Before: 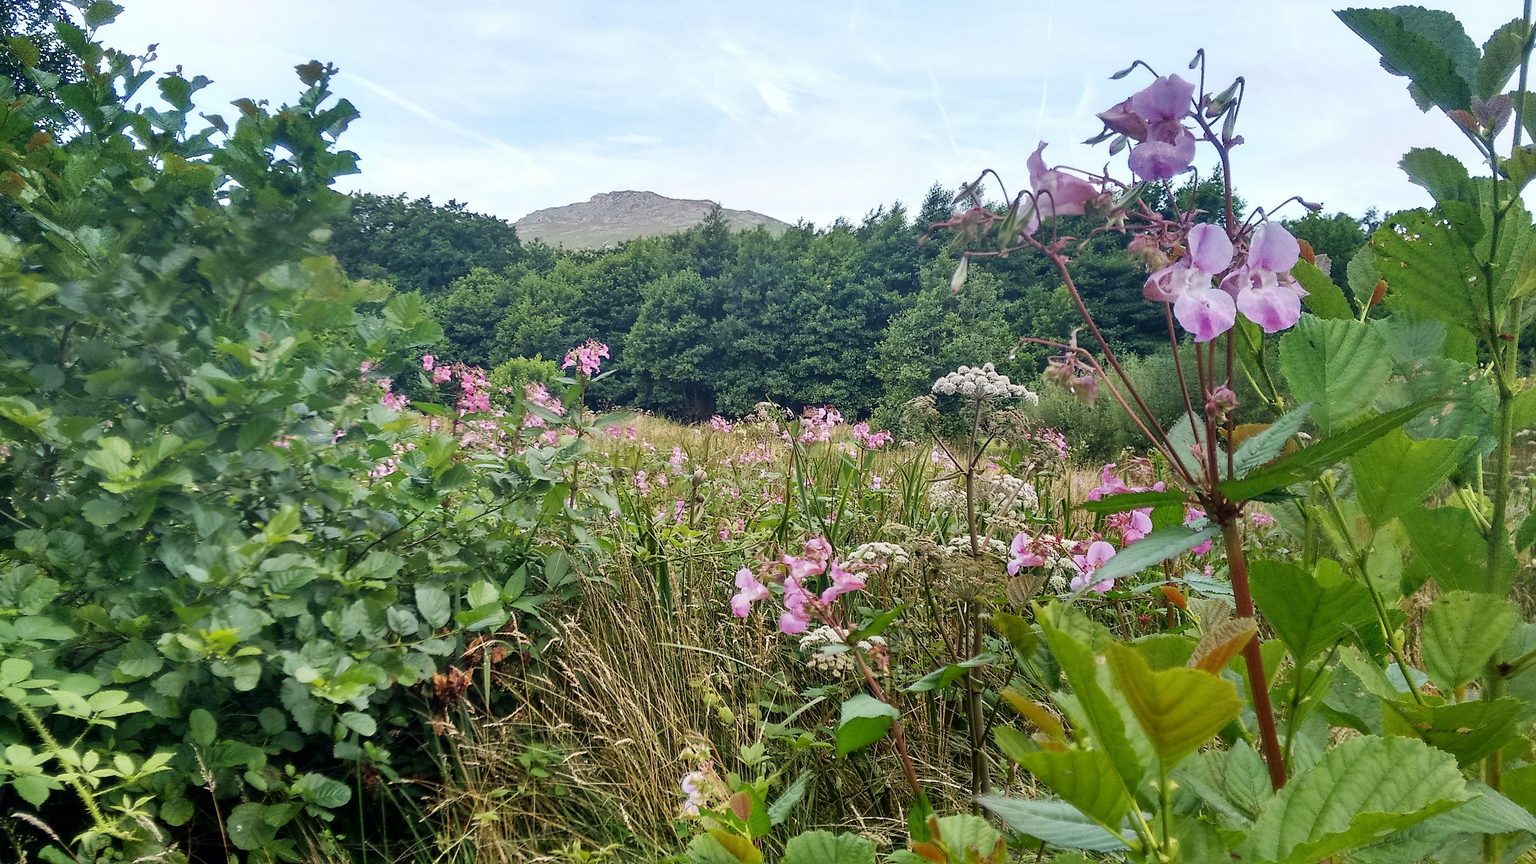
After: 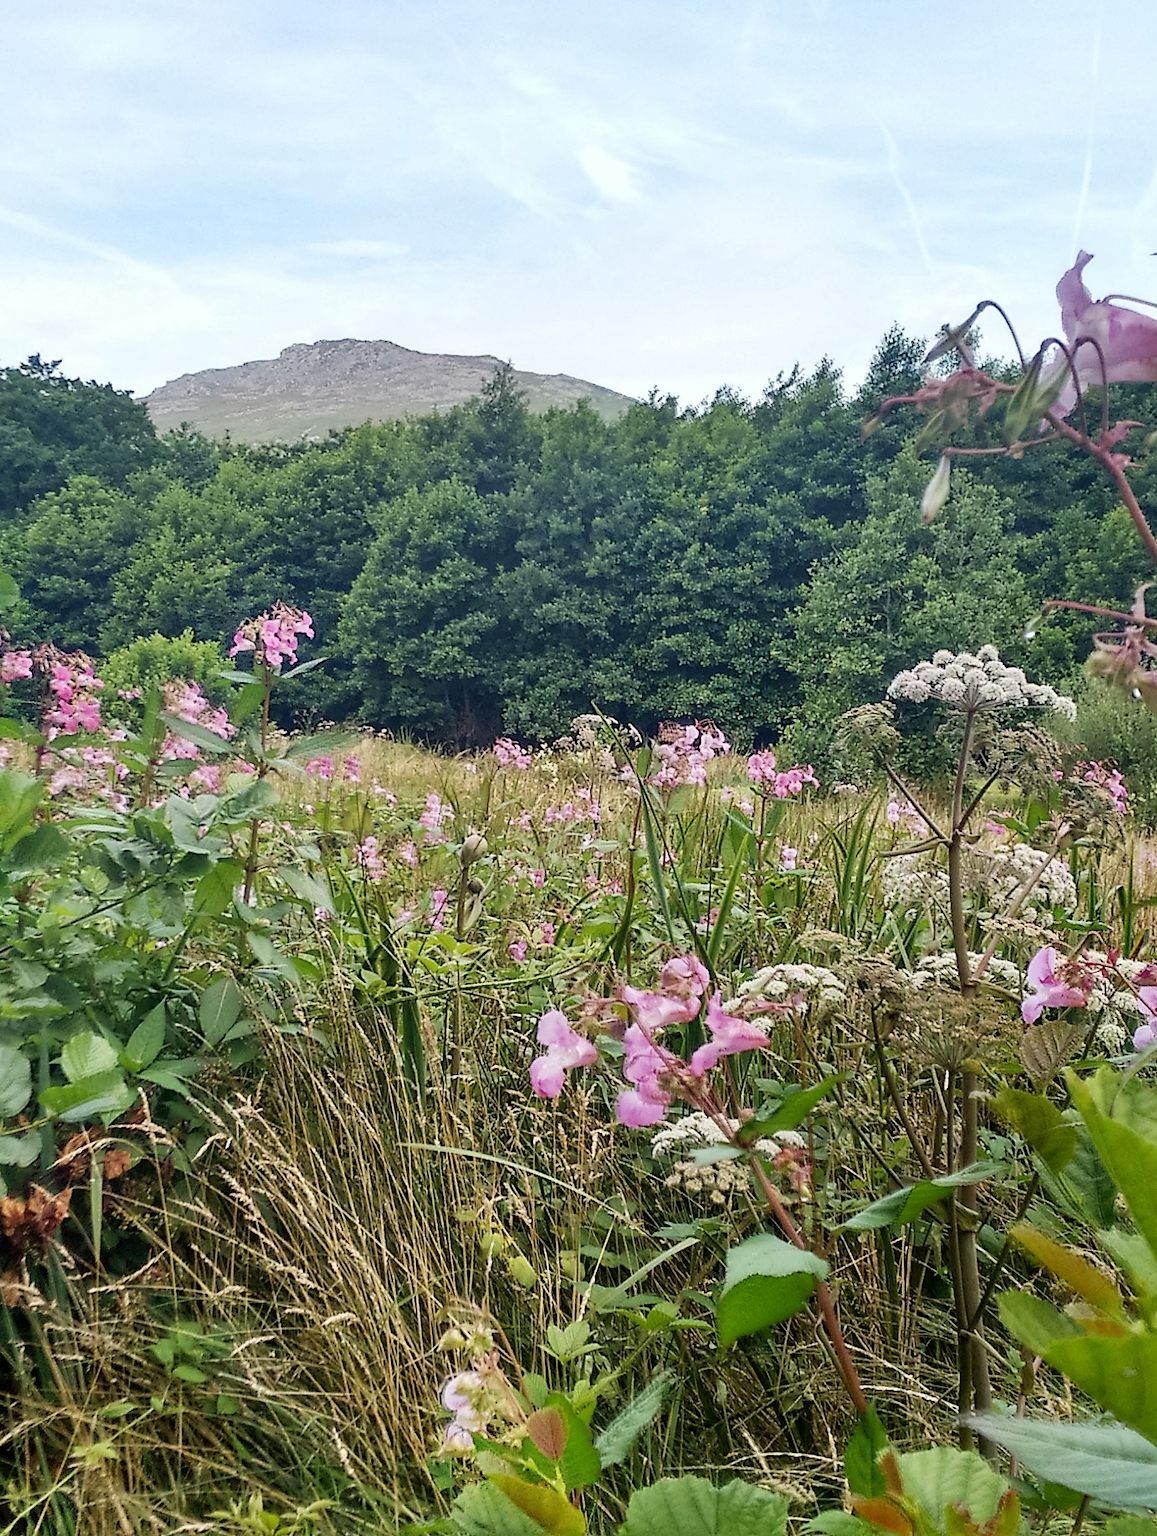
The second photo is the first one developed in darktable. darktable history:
crop: left 28.189%, right 29.385%
